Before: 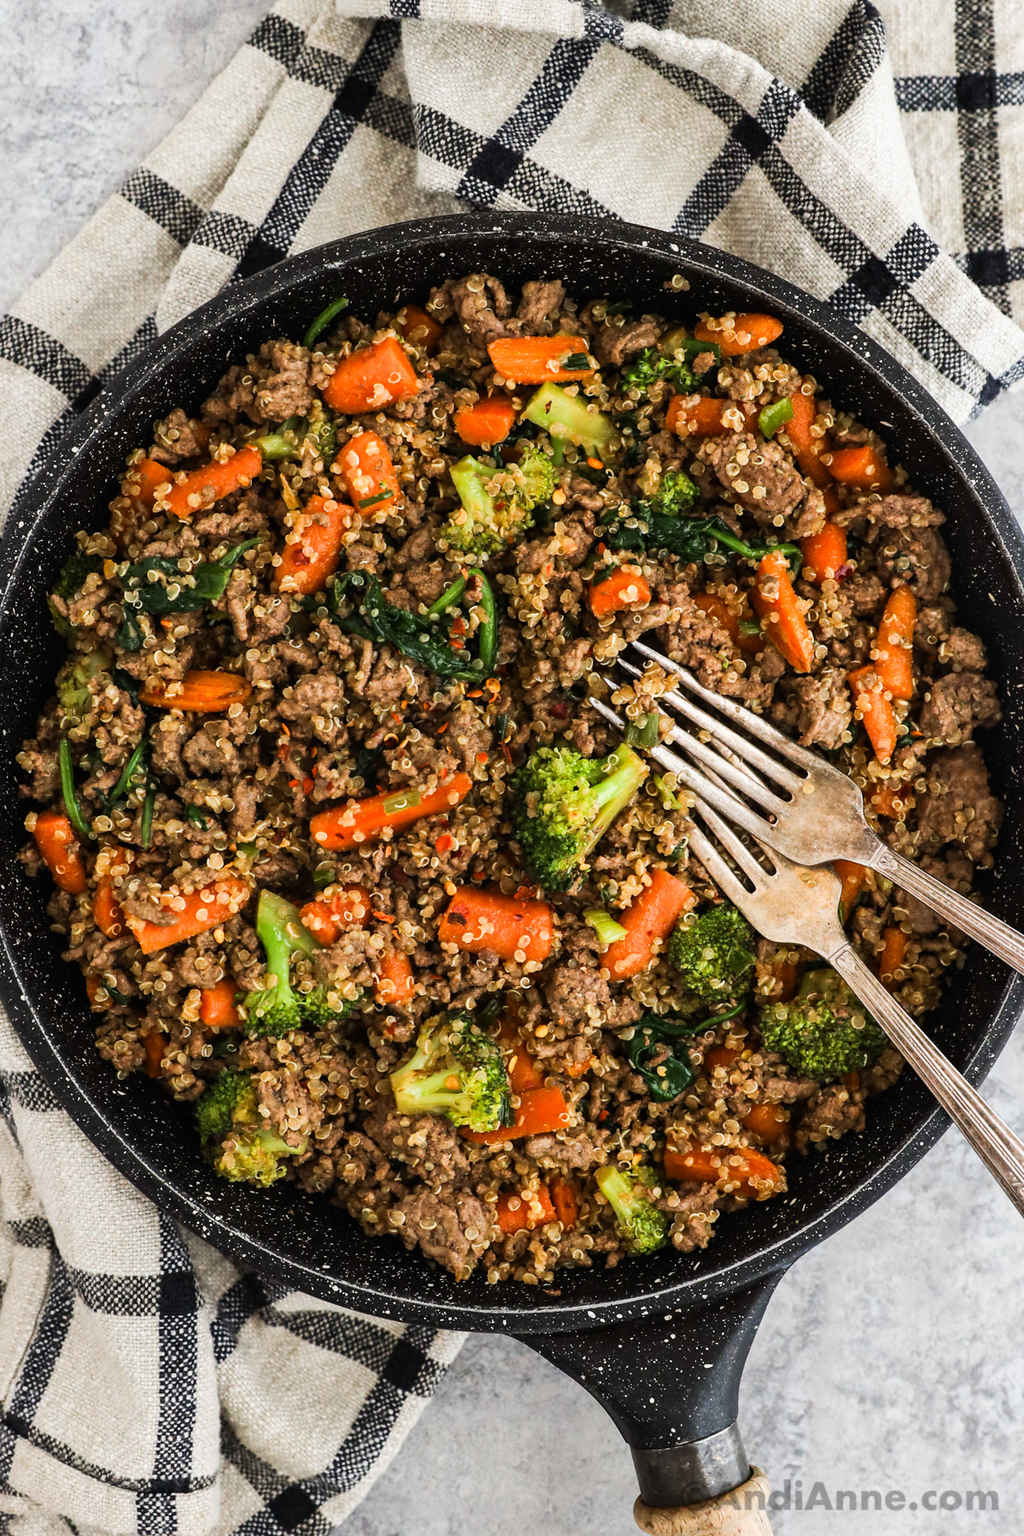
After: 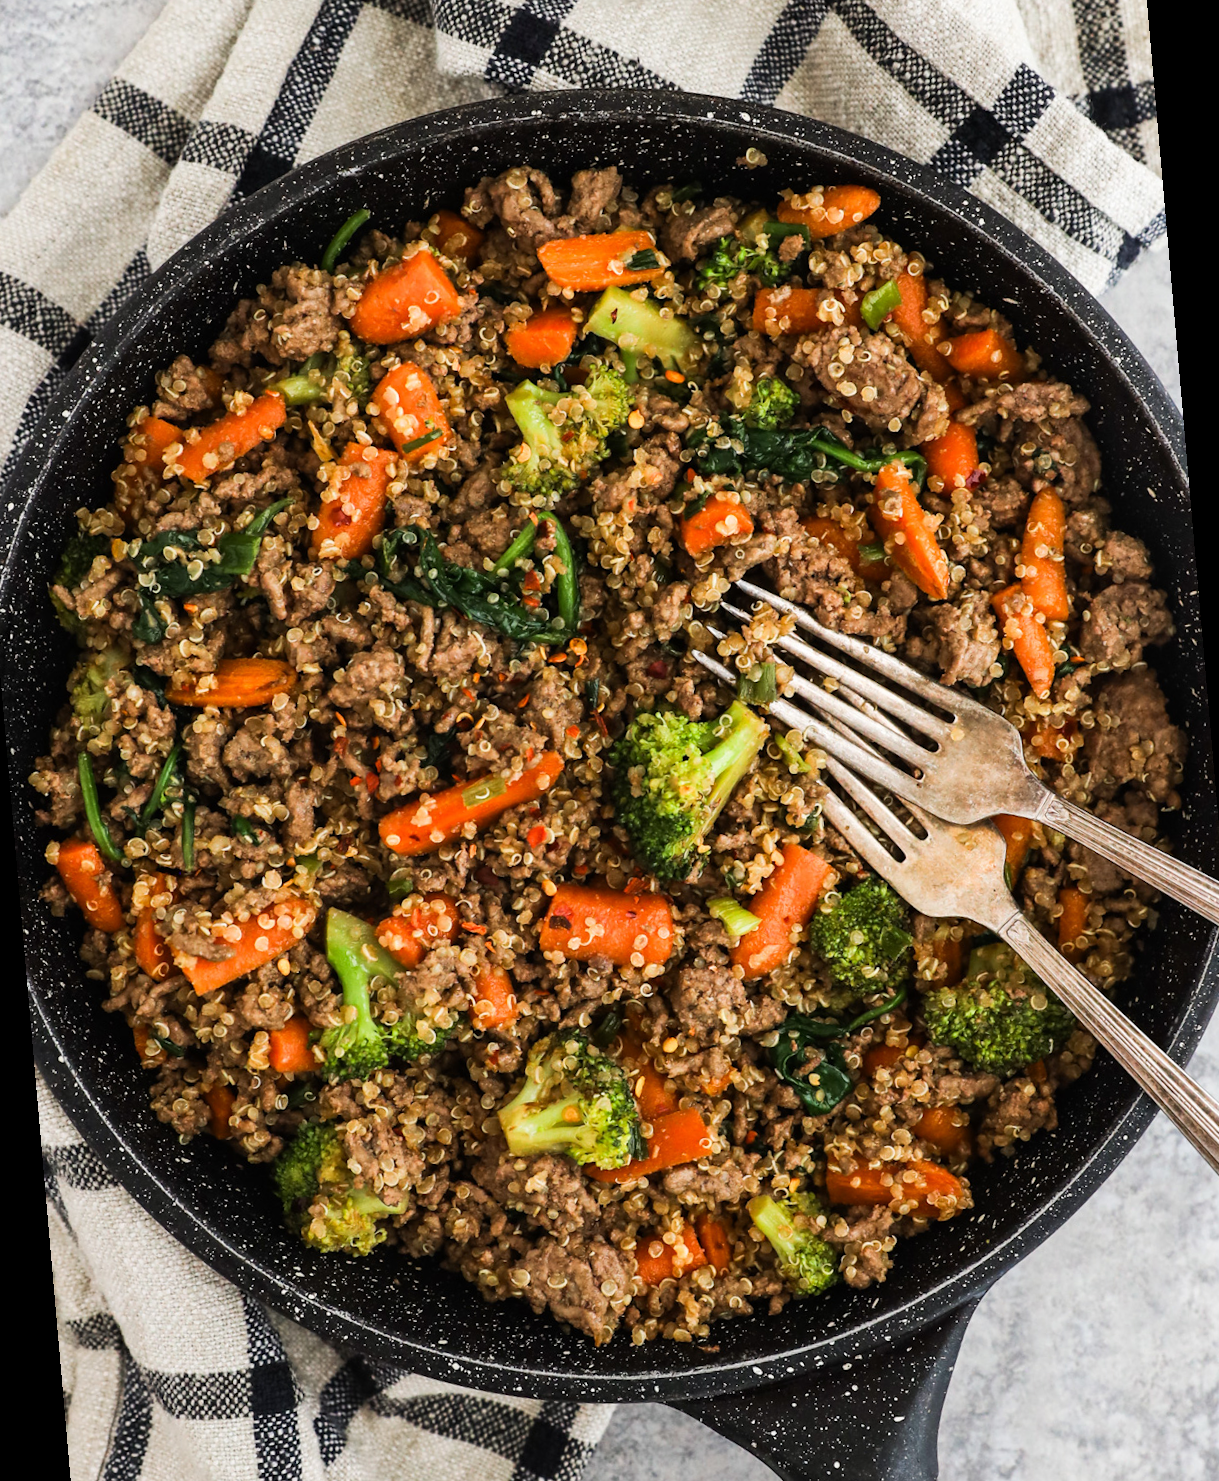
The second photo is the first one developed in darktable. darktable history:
rotate and perspective: rotation -5°, crop left 0.05, crop right 0.952, crop top 0.11, crop bottom 0.89
